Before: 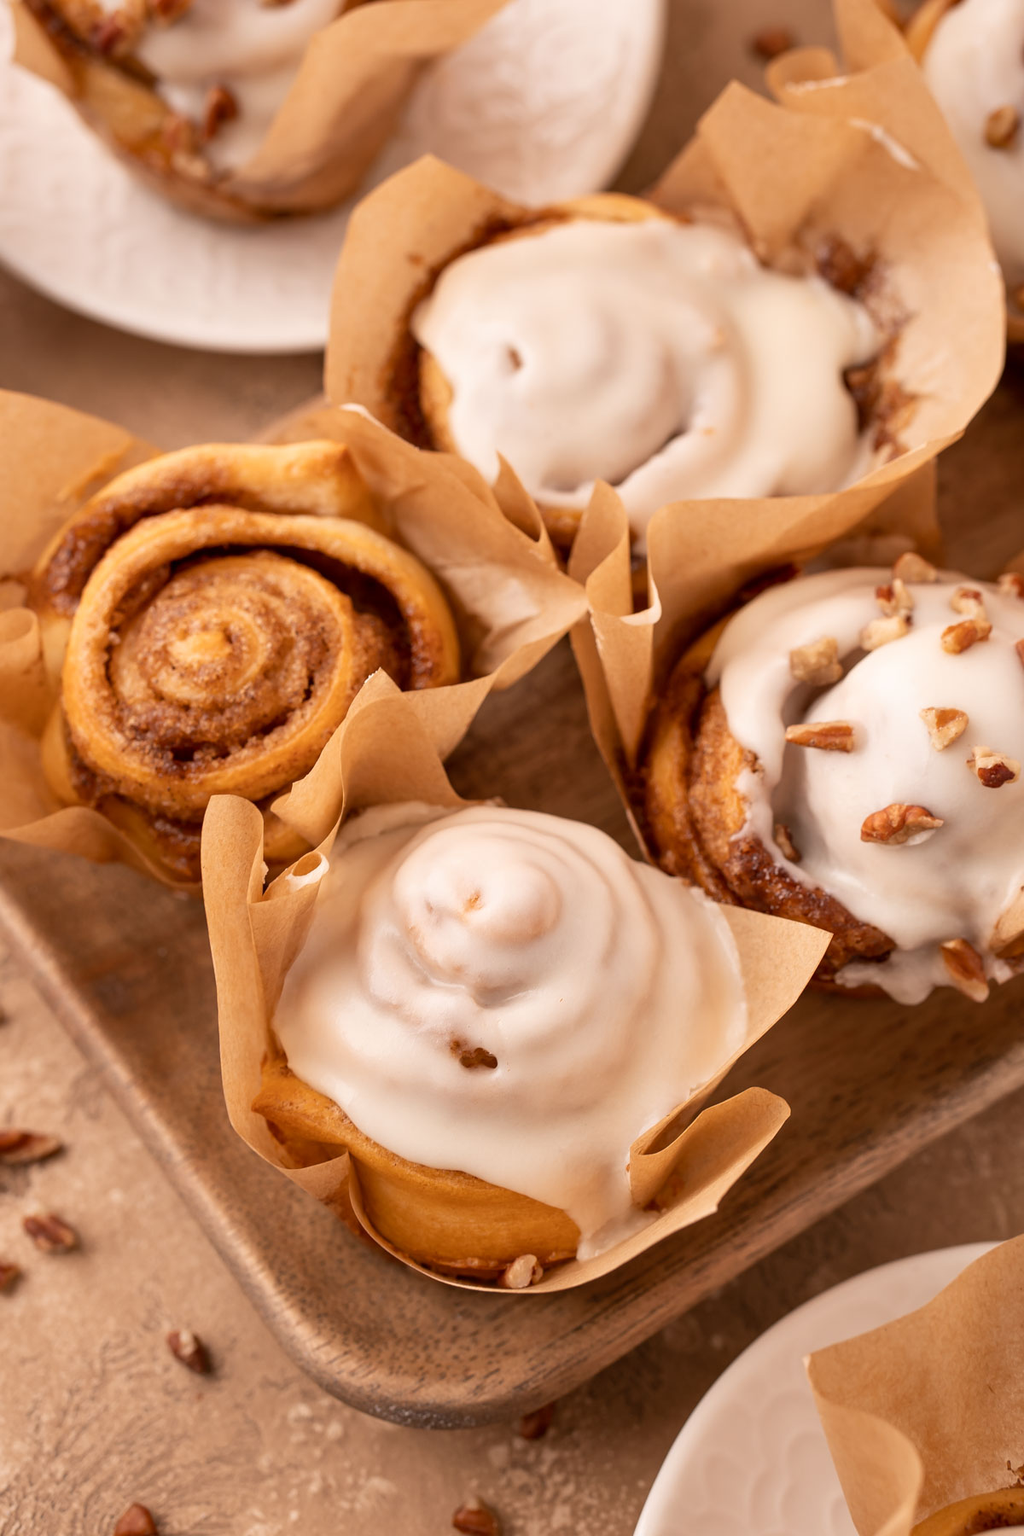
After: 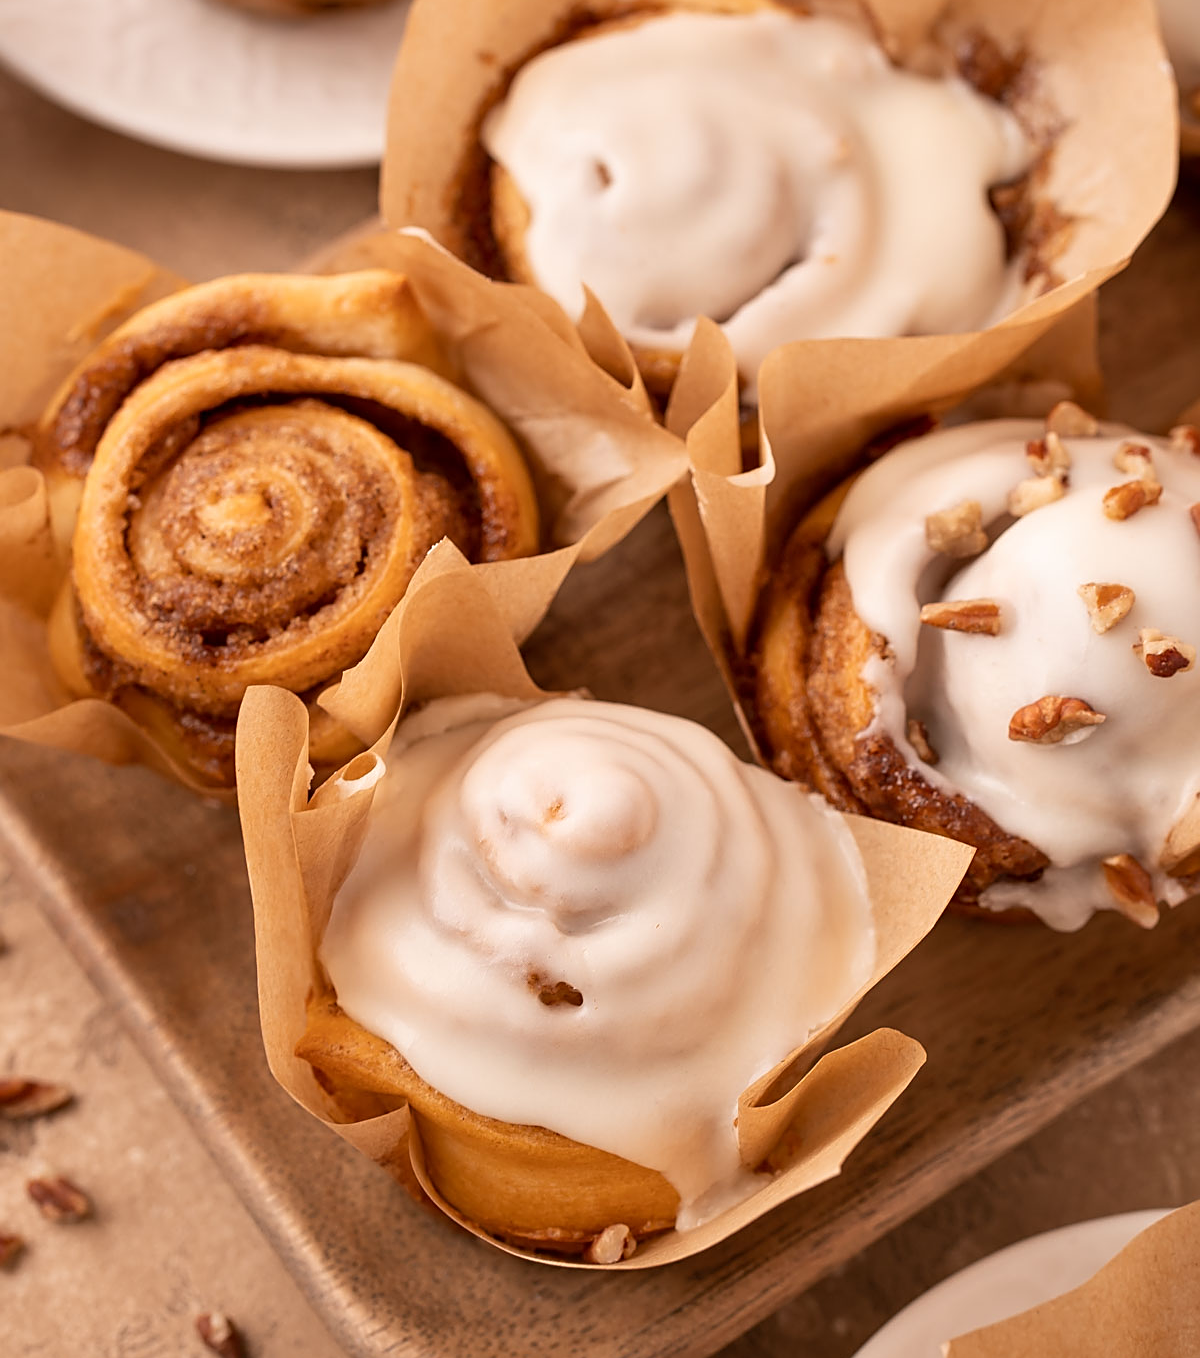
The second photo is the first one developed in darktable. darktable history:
sharpen: on, module defaults
crop: top 13.677%, bottom 10.846%
